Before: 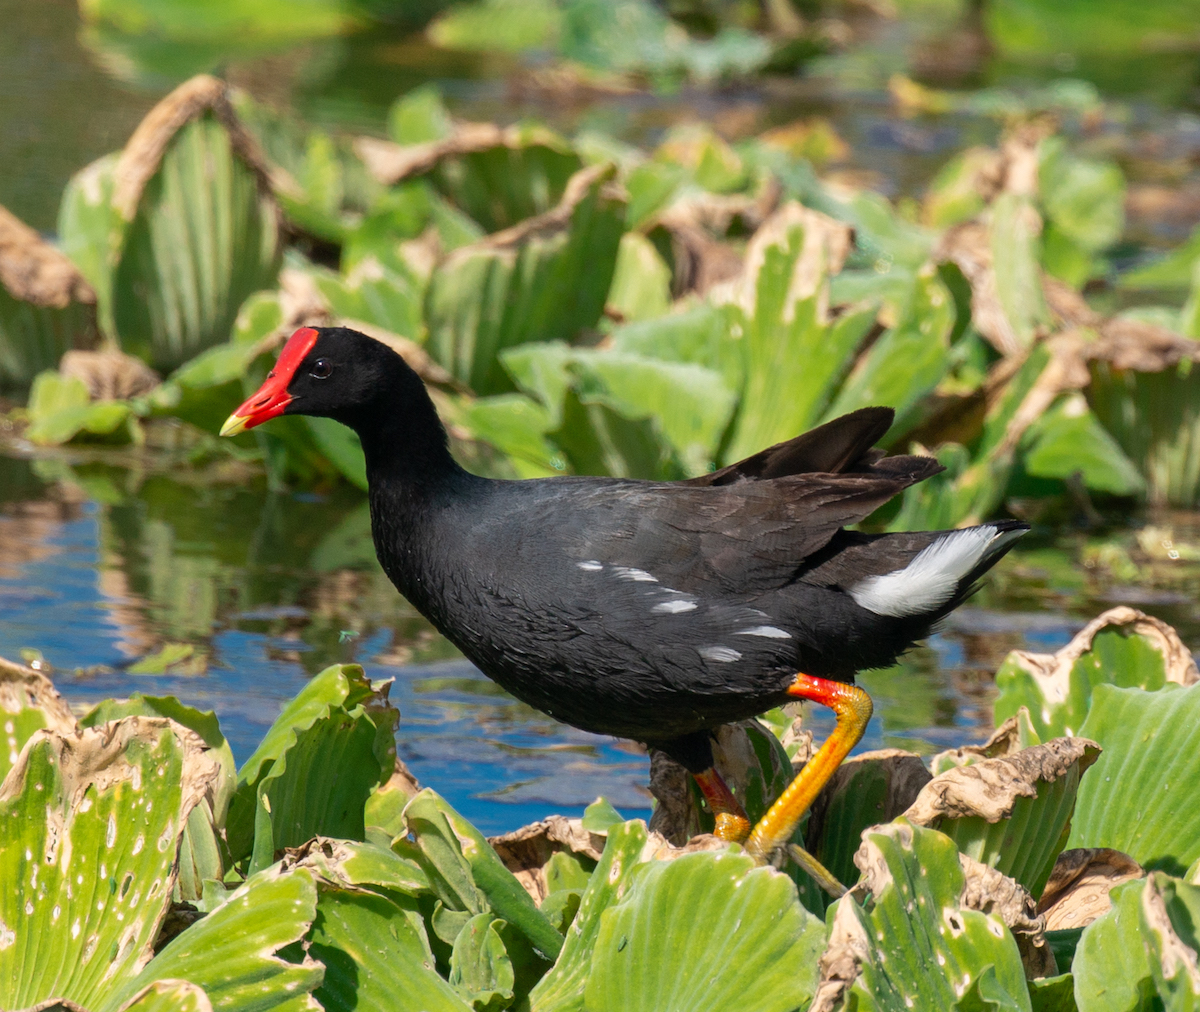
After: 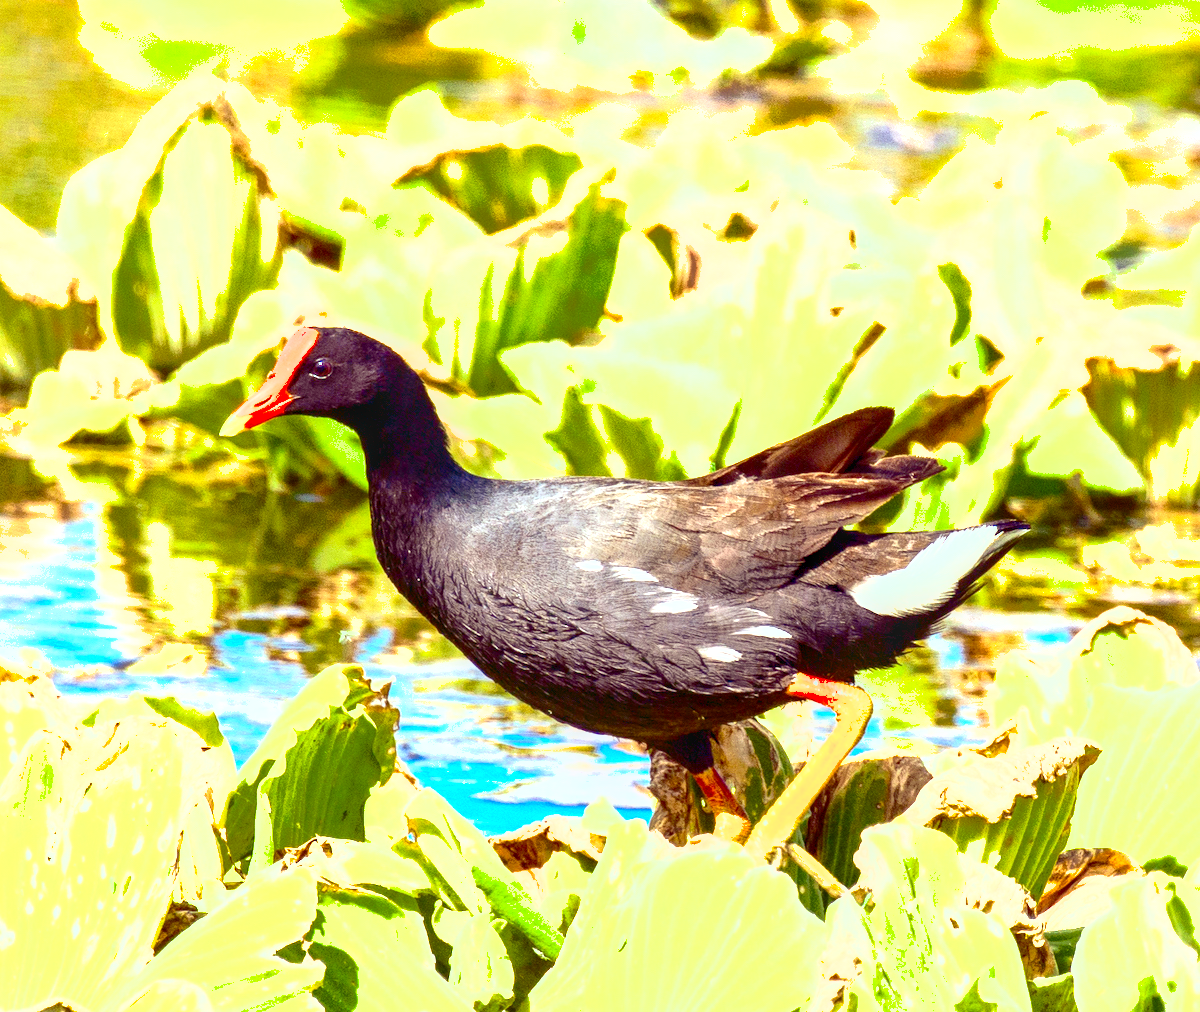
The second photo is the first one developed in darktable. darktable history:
exposure: black level correction 0, exposure 2.327 EV, compensate exposure bias true, compensate highlight preservation false
sharpen: radius 2.883, amount 0.868, threshold 47.523
rgb levels: mode RGB, independent channels, levels [[0, 0.474, 1], [0, 0.5, 1], [0, 0.5, 1]]
local contrast: on, module defaults
contrast brightness saturation: contrast 0.32, brightness -0.08, saturation 0.17
color contrast: green-magenta contrast 0.8, blue-yellow contrast 1.1, unbound 0
shadows and highlights: on, module defaults
color balance rgb: shadows lift › luminance -21.66%, shadows lift › chroma 8.98%, shadows lift › hue 283.37°, power › chroma 1.05%, power › hue 25.59°, highlights gain › luminance 6.08%, highlights gain › chroma 2.55%, highlights gain › hue 90°, global offset › luminance -0.87%, perceptual saturation grading › global saturation 25%, perceptual saturation grading › highlights -28.39%, perceptual saturation grading › shadows 33.98%
